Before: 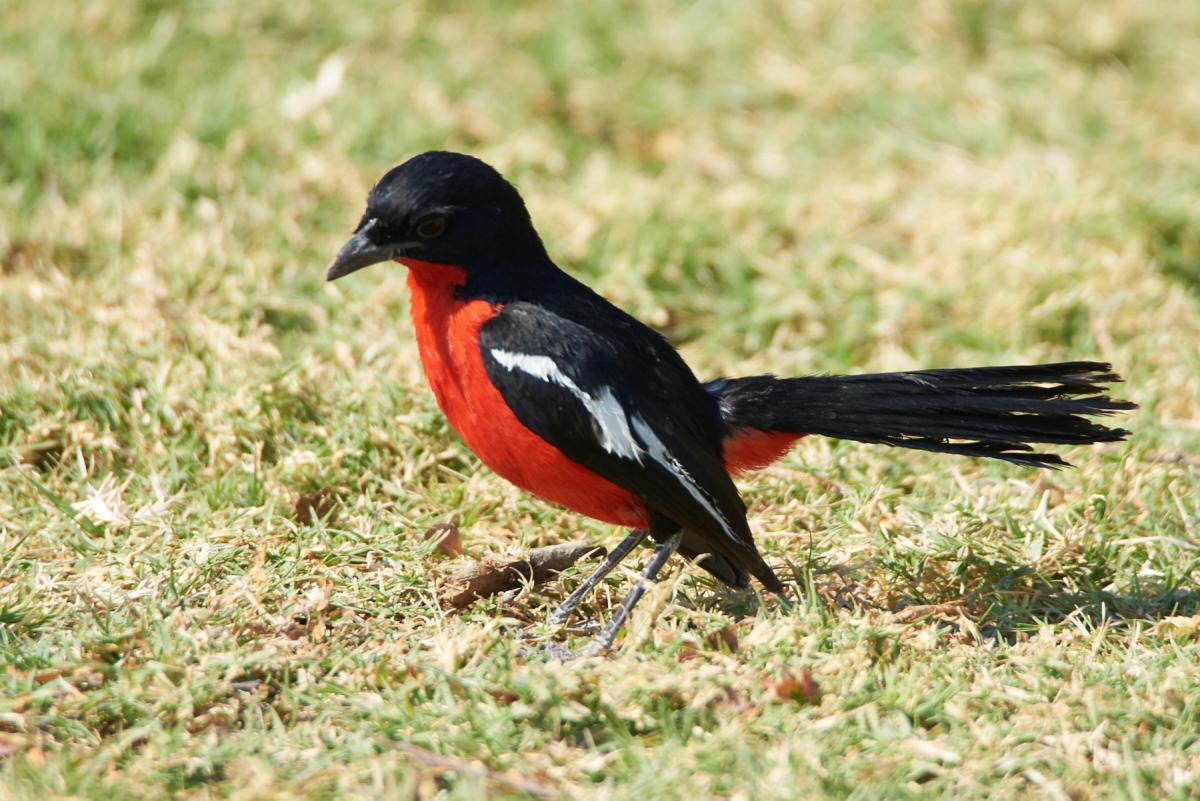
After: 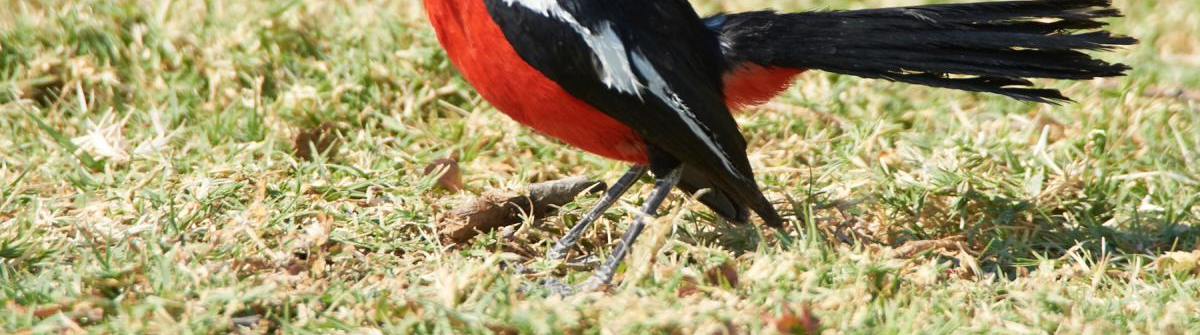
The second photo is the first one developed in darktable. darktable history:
crop: top 45.613%, bottom 12.165%
